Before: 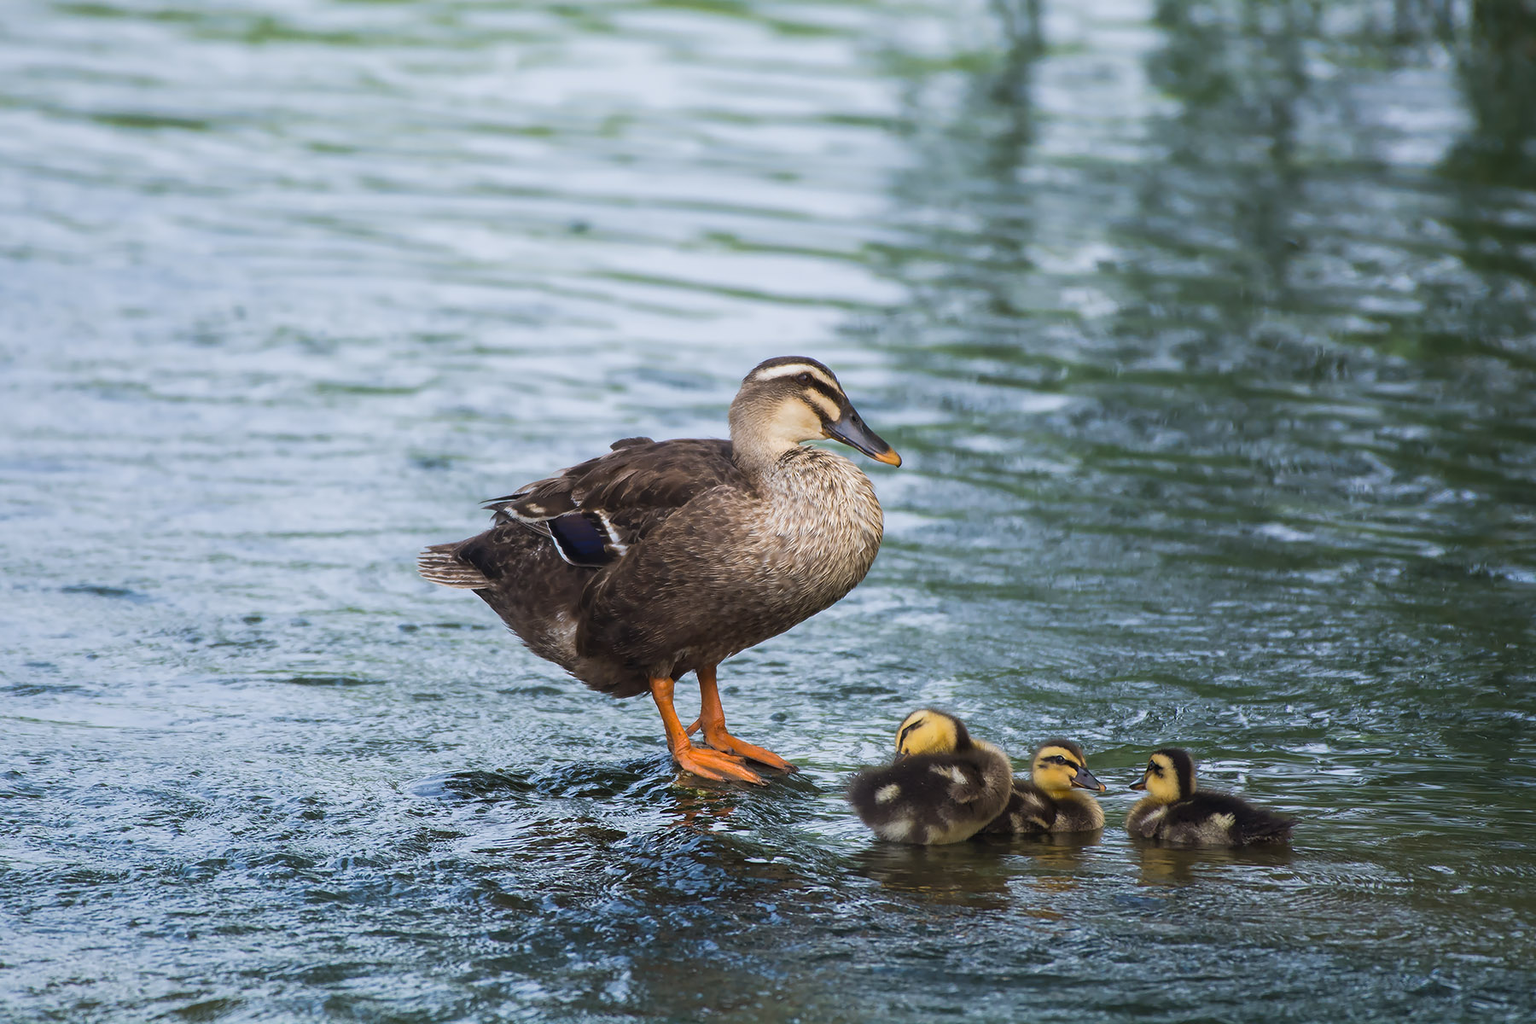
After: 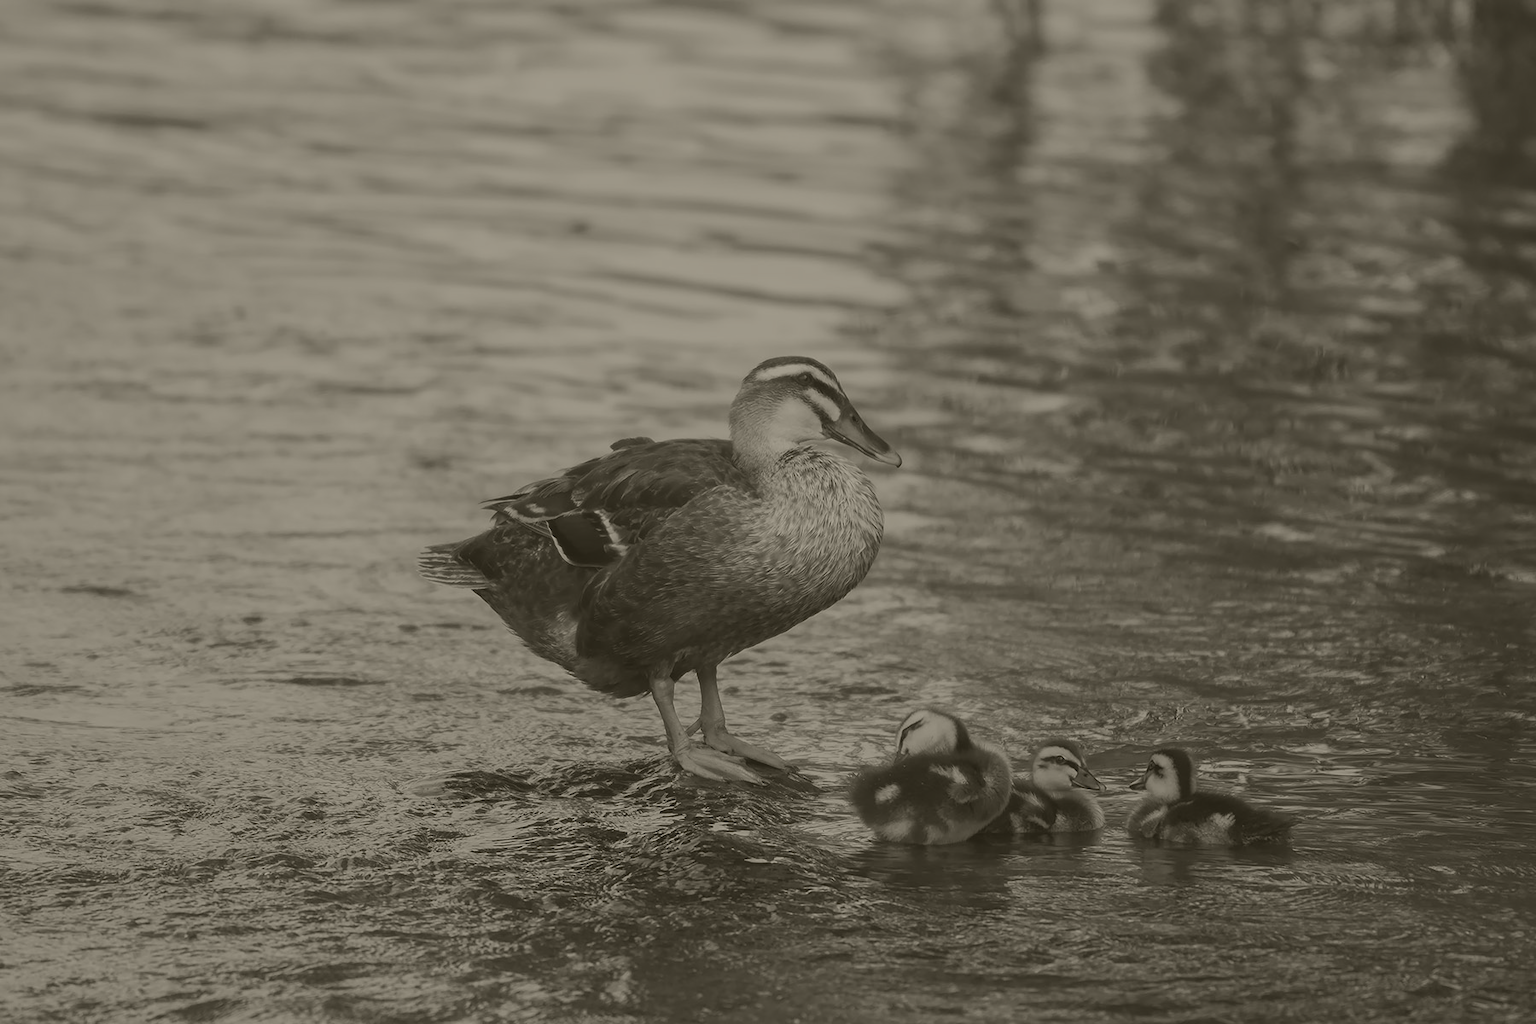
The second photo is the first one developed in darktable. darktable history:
colorize: hue 41.44°, saturation 22%, source mix 60%, lightness 10.61%
